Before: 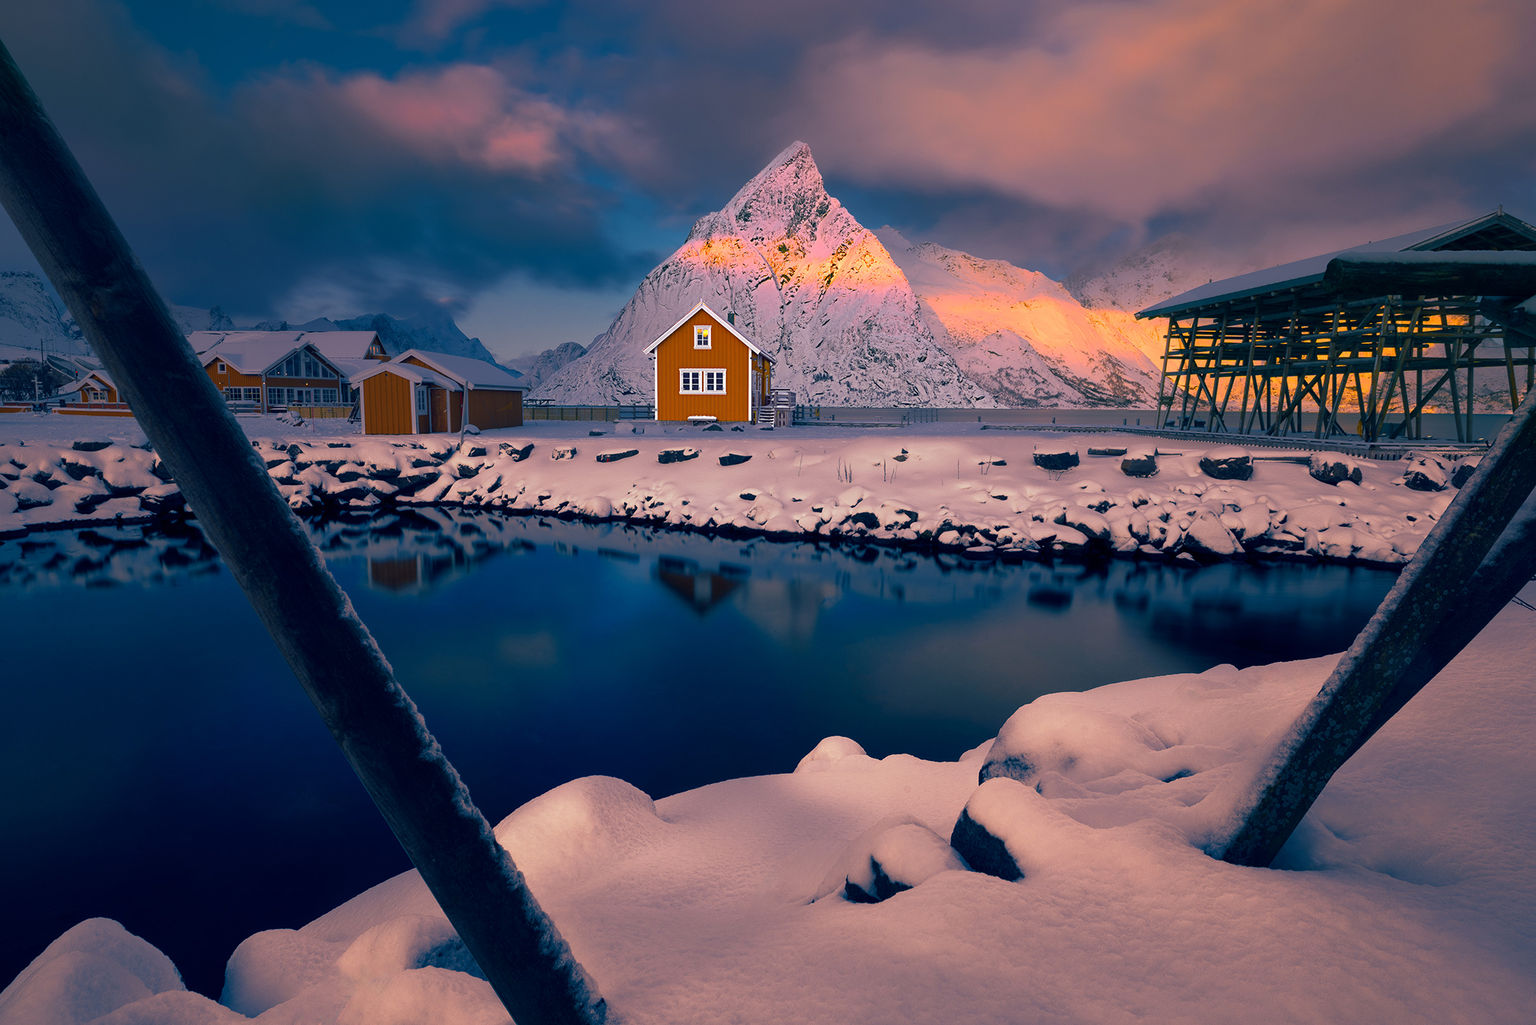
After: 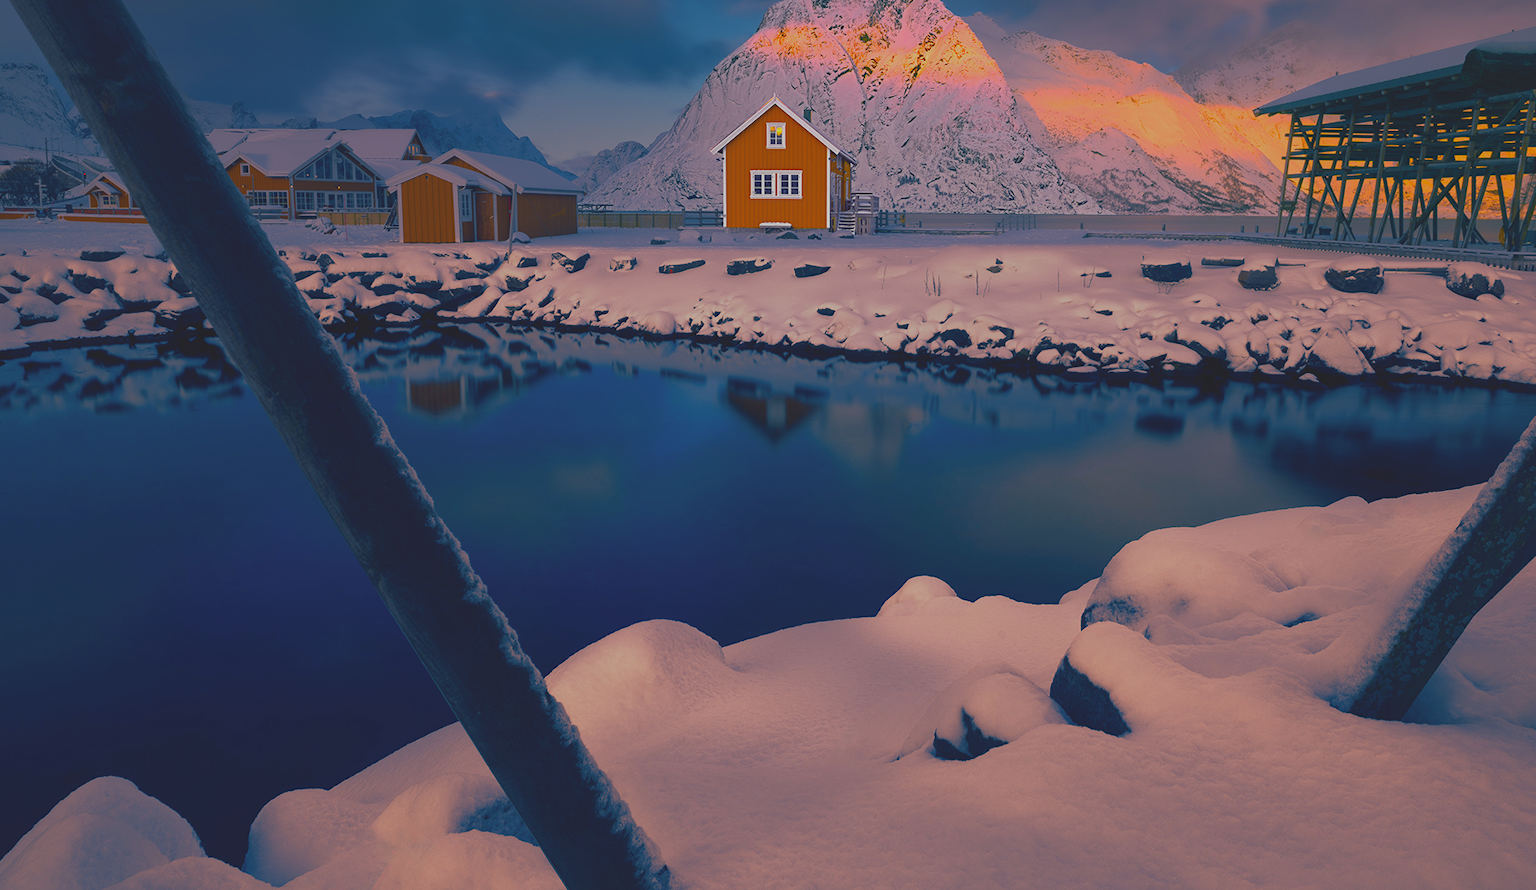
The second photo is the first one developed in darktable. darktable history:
crop: top 20.916%, right 9.437%, bottom 0.316%
shadows and highlights: shadows 4.1, highlights -17.6, soften with gaussian
exposure: exposure -0.293 EV, compensate highlight preservation false
contrast brightness saturation: contrast -0.28
